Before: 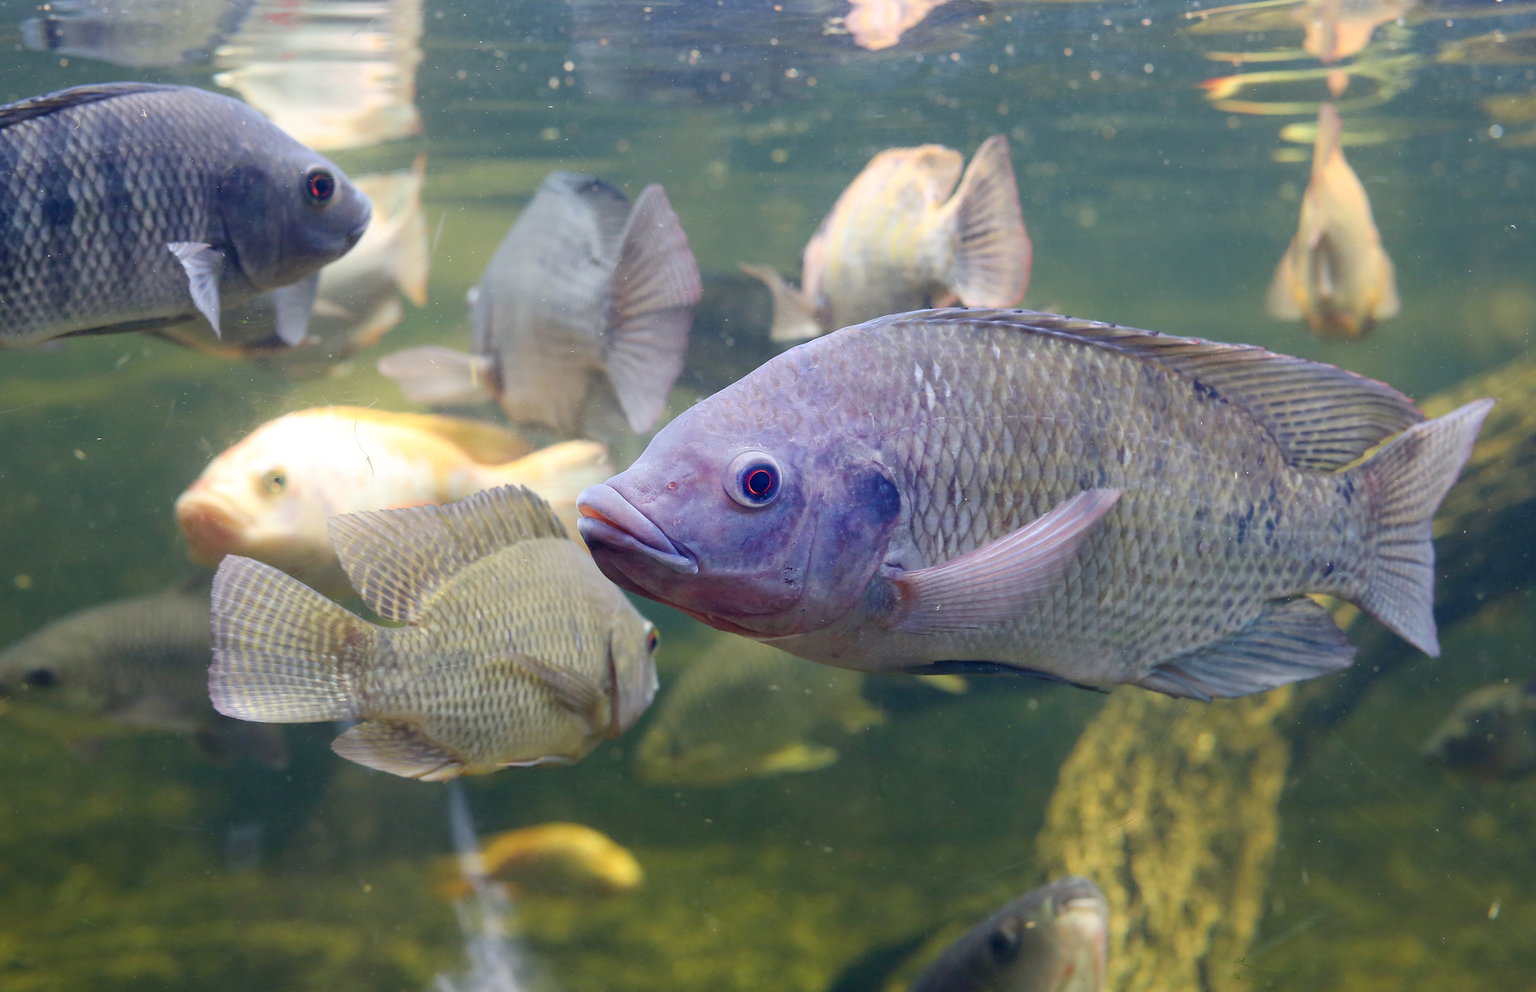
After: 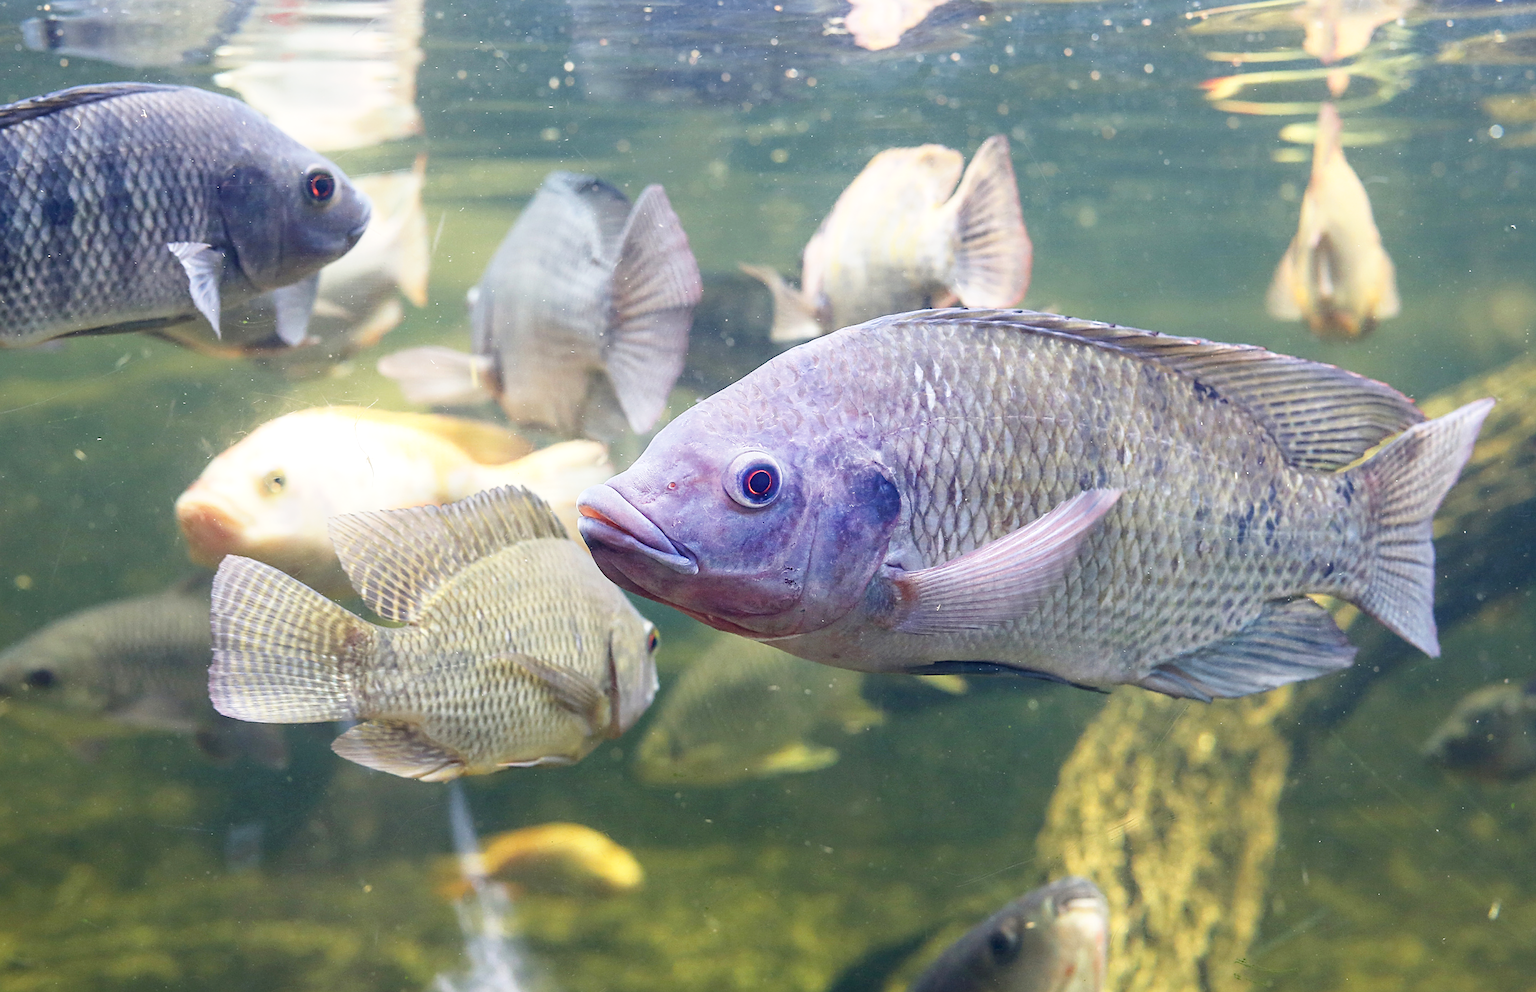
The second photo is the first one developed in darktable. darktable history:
local contrast: on, module defaults
contrast brightness saturation: contrast -0.1, saturation -0.1
exposure: exposure 0.3 EV, compensate highlight preservation false
sharpen: on, module defaults
base curve: curves: ch0 [(0, 0) (0.688, 0.865) (1, 1)], preserve colors none
tone equalizer: on, module defaults
